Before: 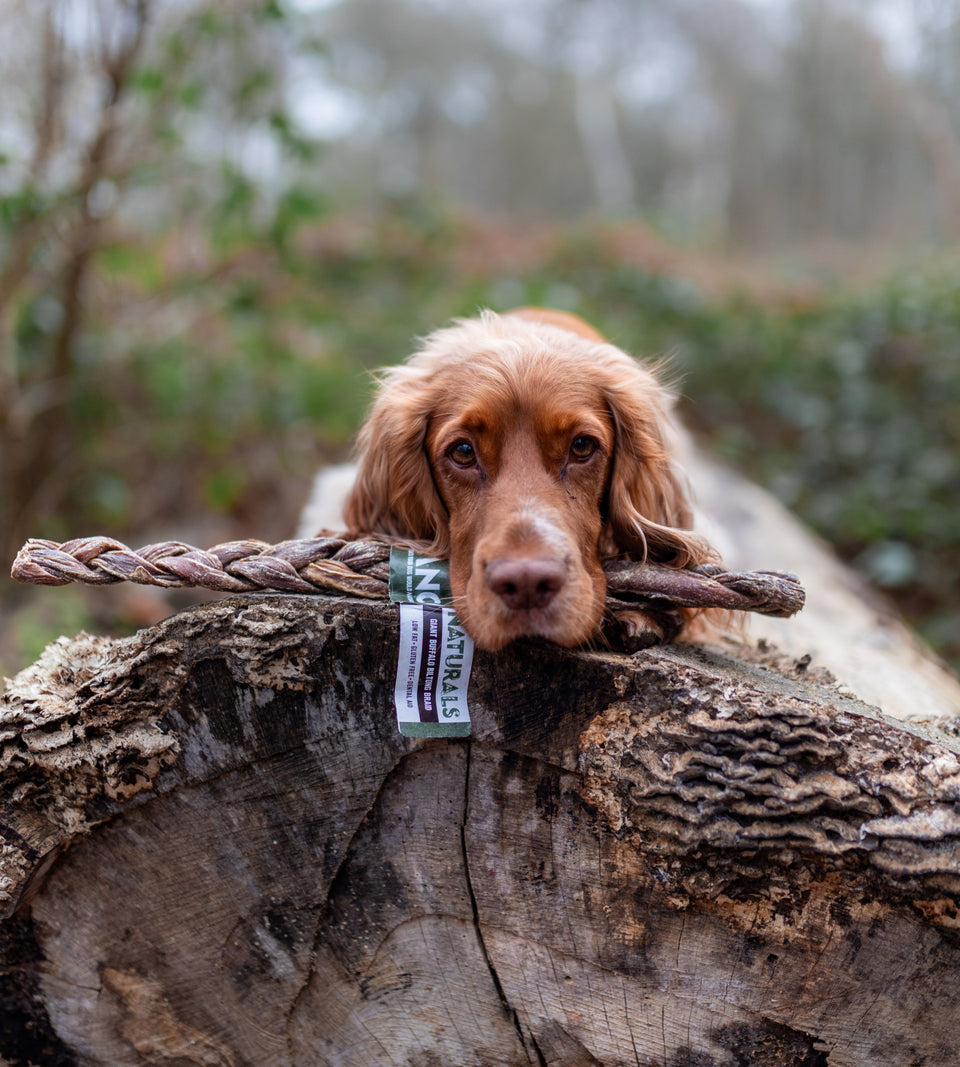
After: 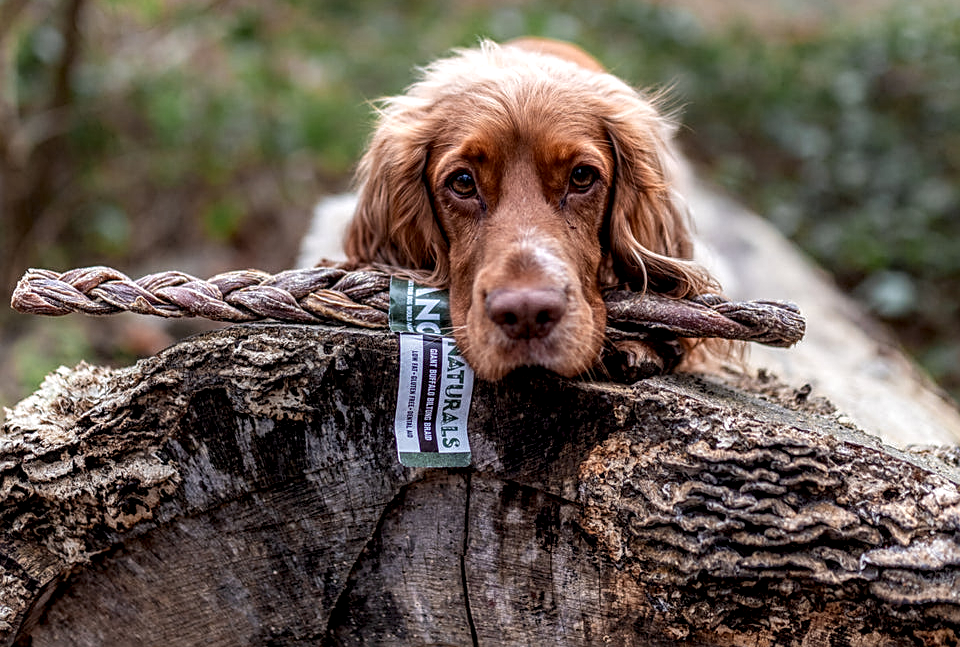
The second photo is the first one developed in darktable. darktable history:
local contrast: highlights 25%, detail 150%
crop and rotate: top 25.357%, bottom 13.942%
sharpen: amount 0.55
